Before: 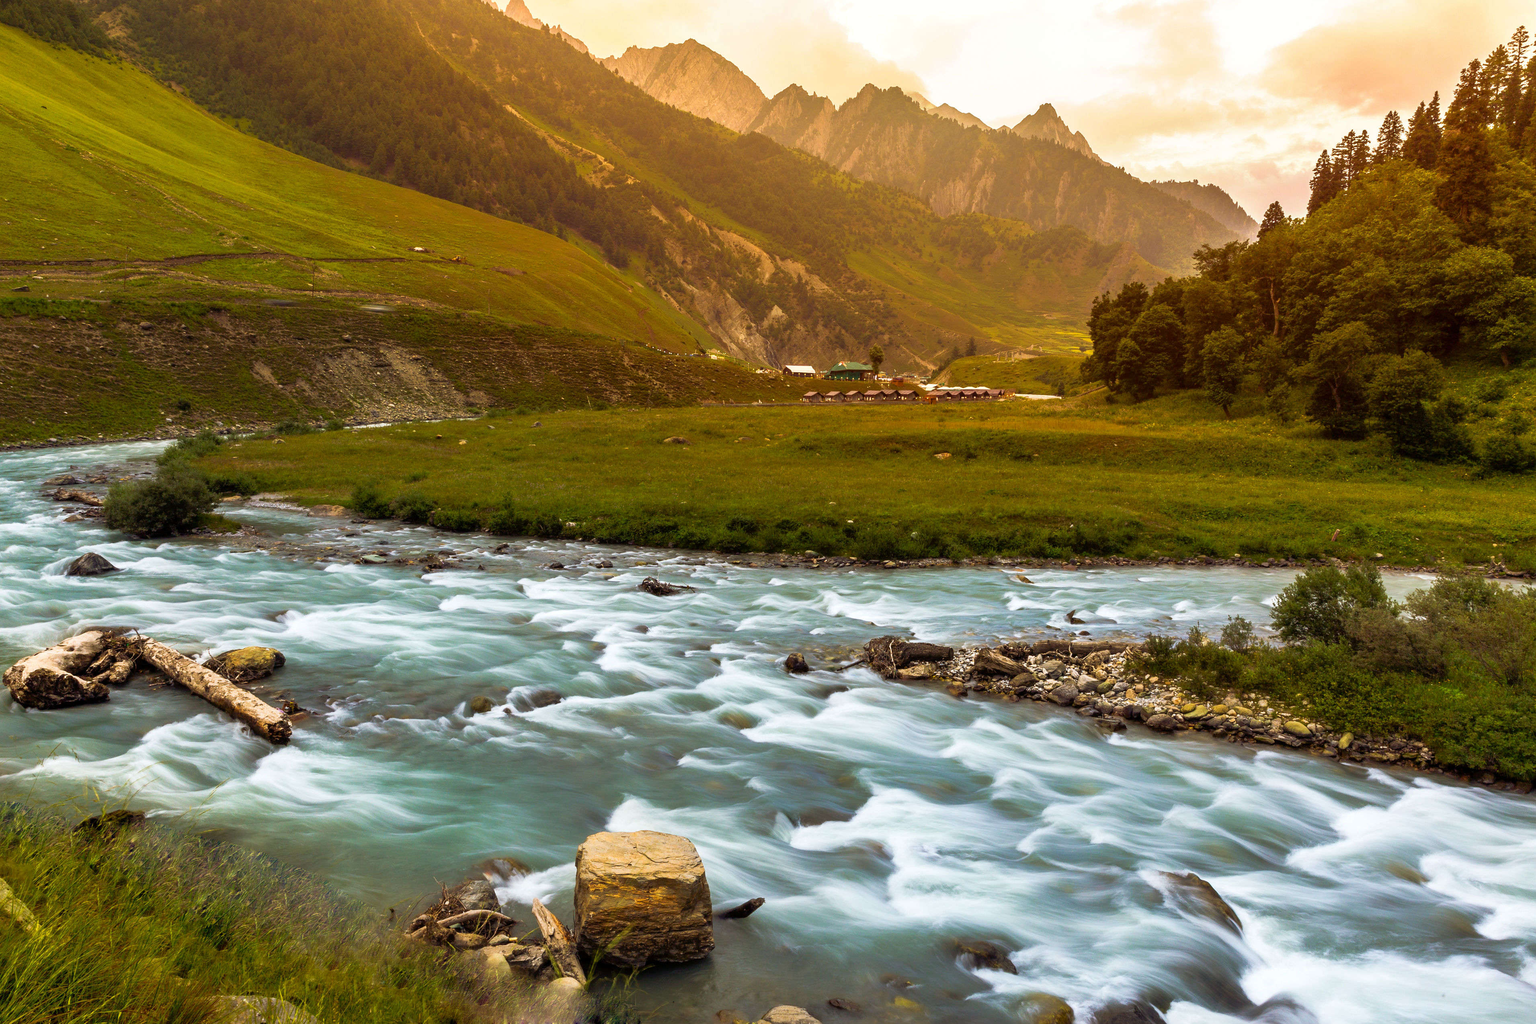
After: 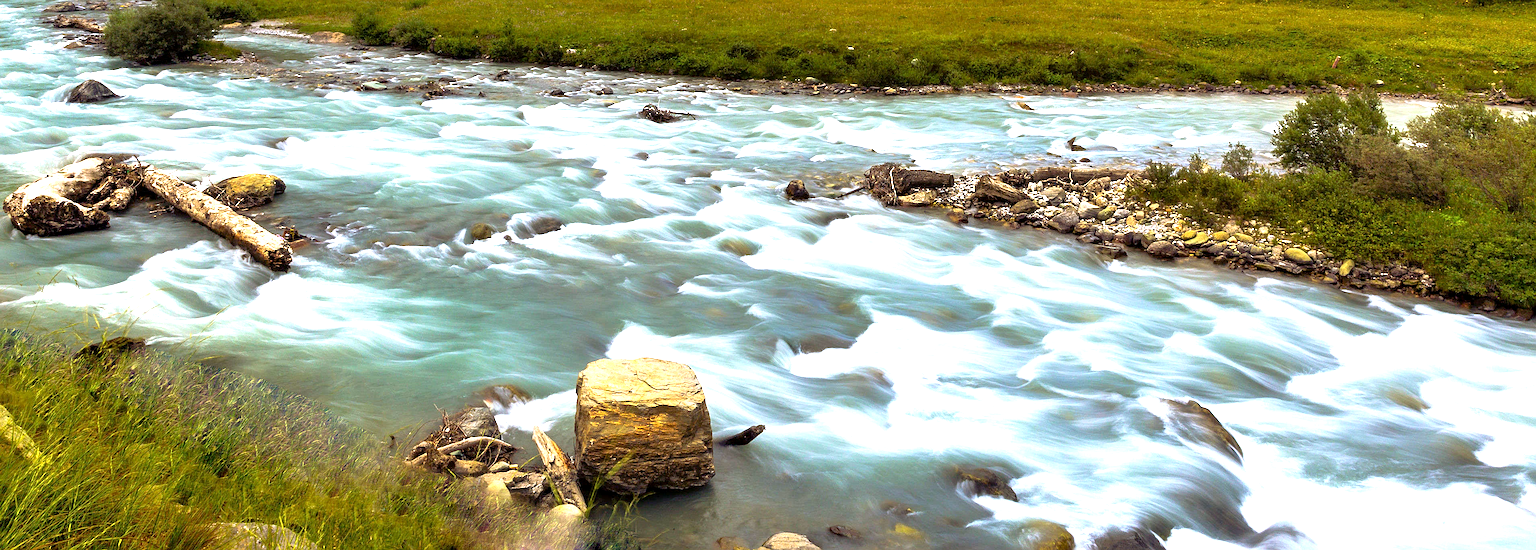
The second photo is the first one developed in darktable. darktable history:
exposure: black level correction 0.001, exposure 0.955 EV, compensate exposure bias true, compensate highlight preservation false
crop and rotate: top 46.237%
white balance: red 0.983, blue 1.036
sharpen: on, module defaults
